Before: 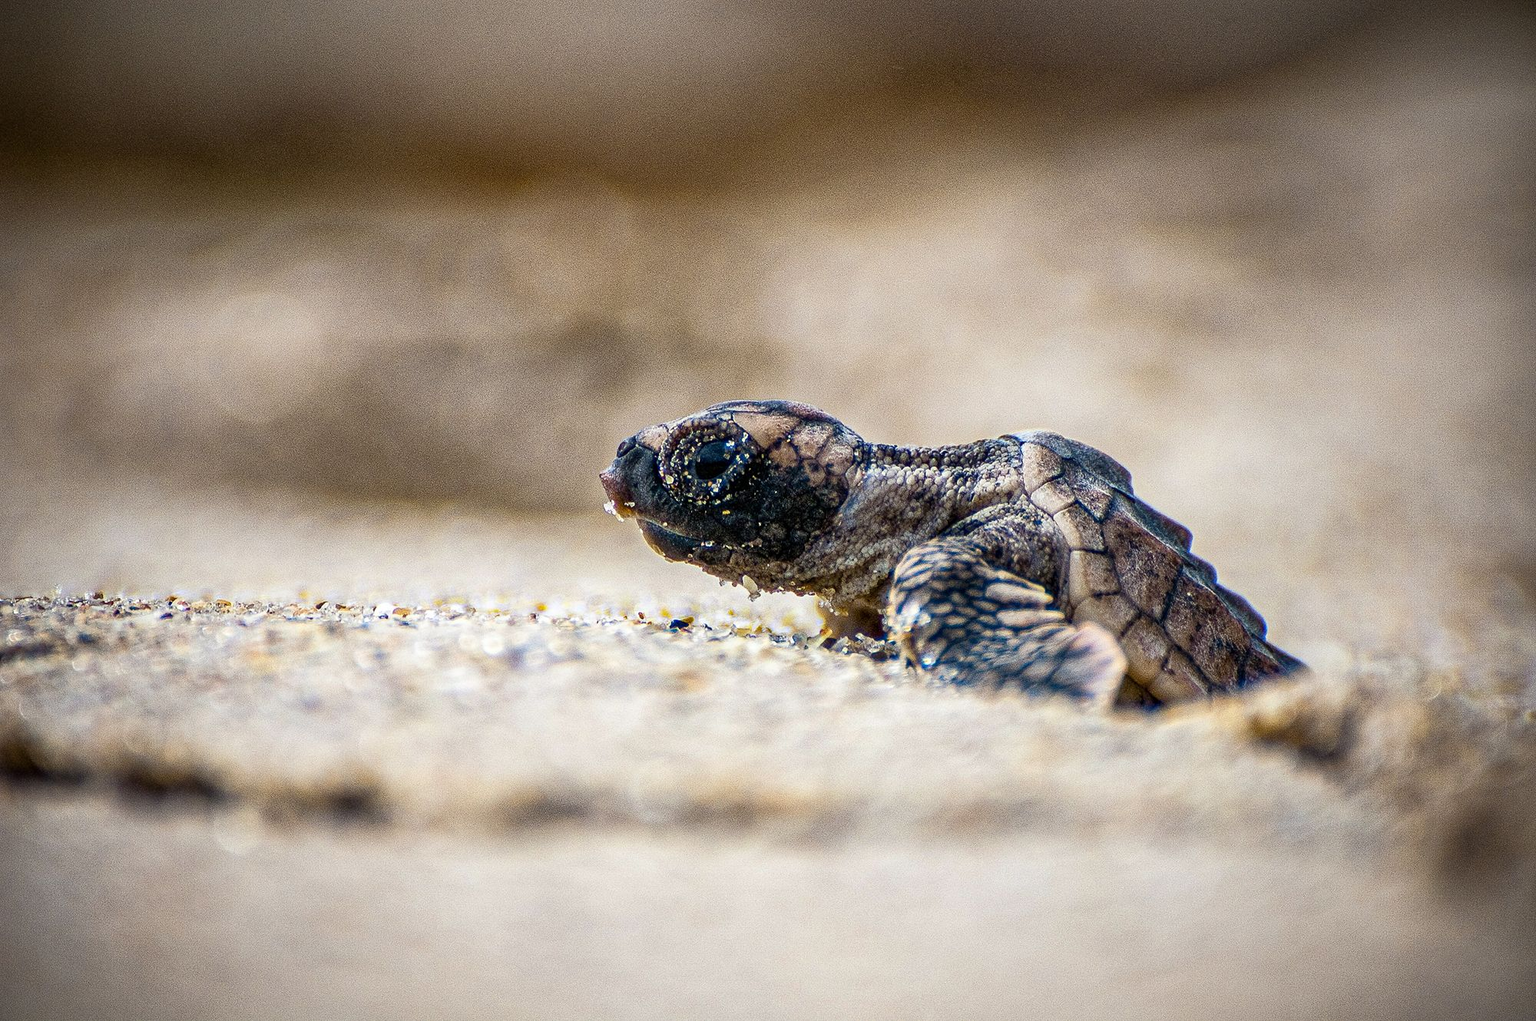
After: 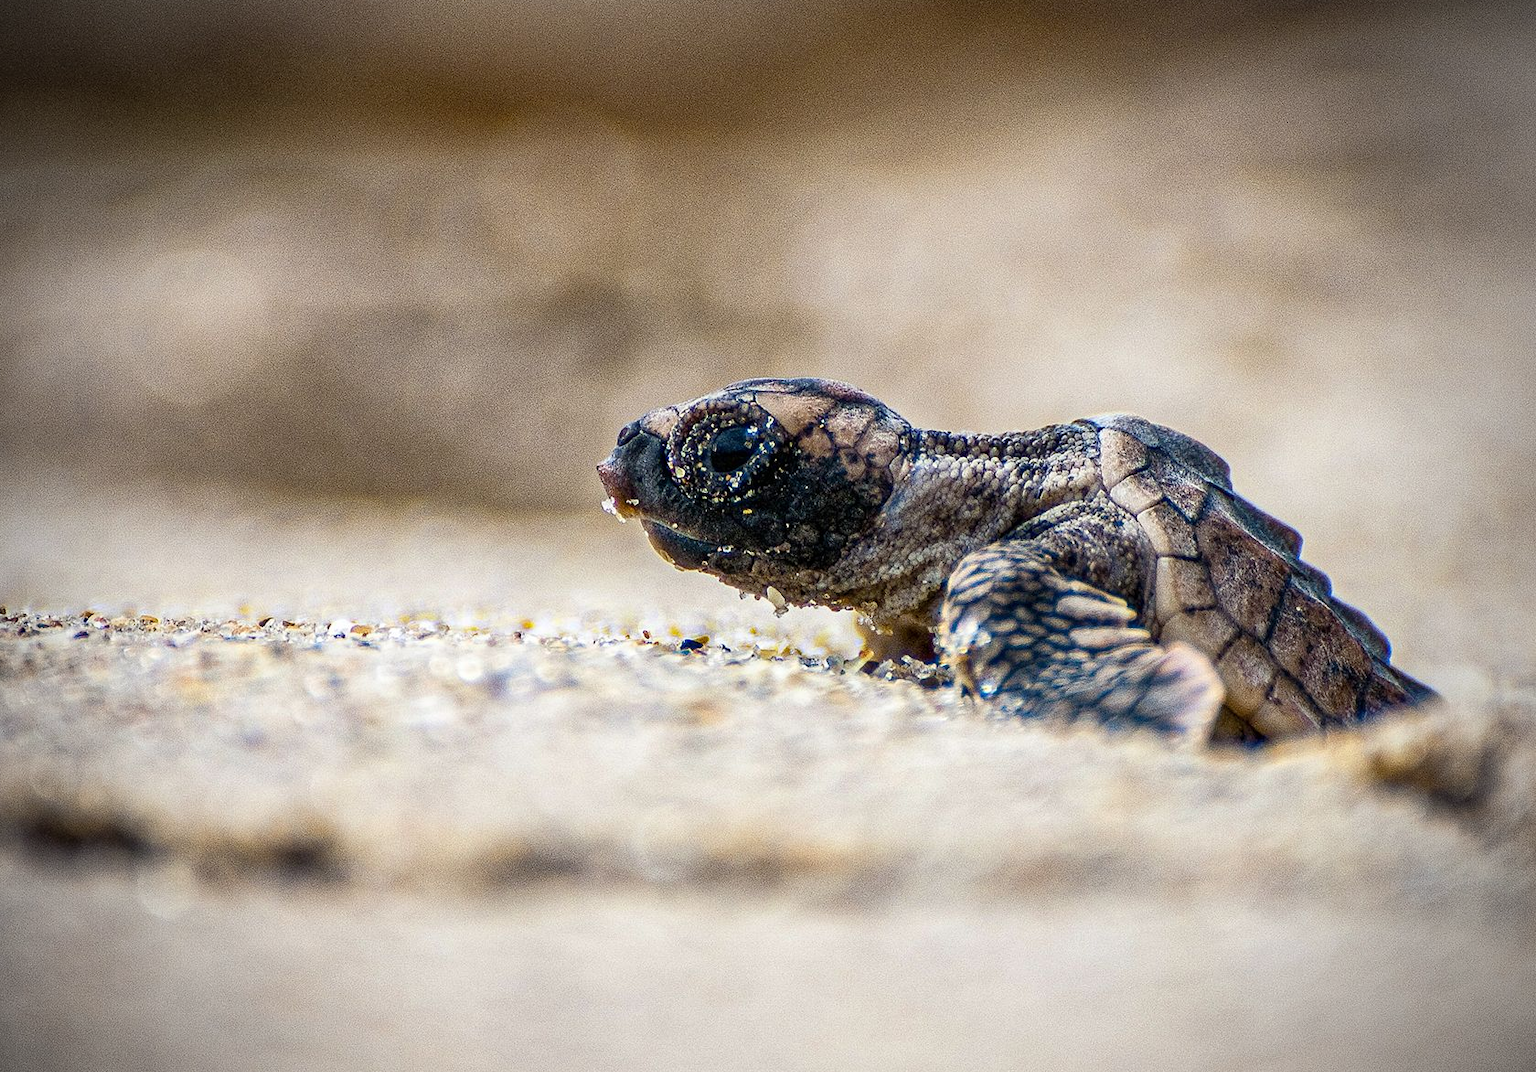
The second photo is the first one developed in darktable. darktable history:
vignetting: unbound false
crop: left 6.446%, top 8.188%, right 9.538%, bottom 3.548%
